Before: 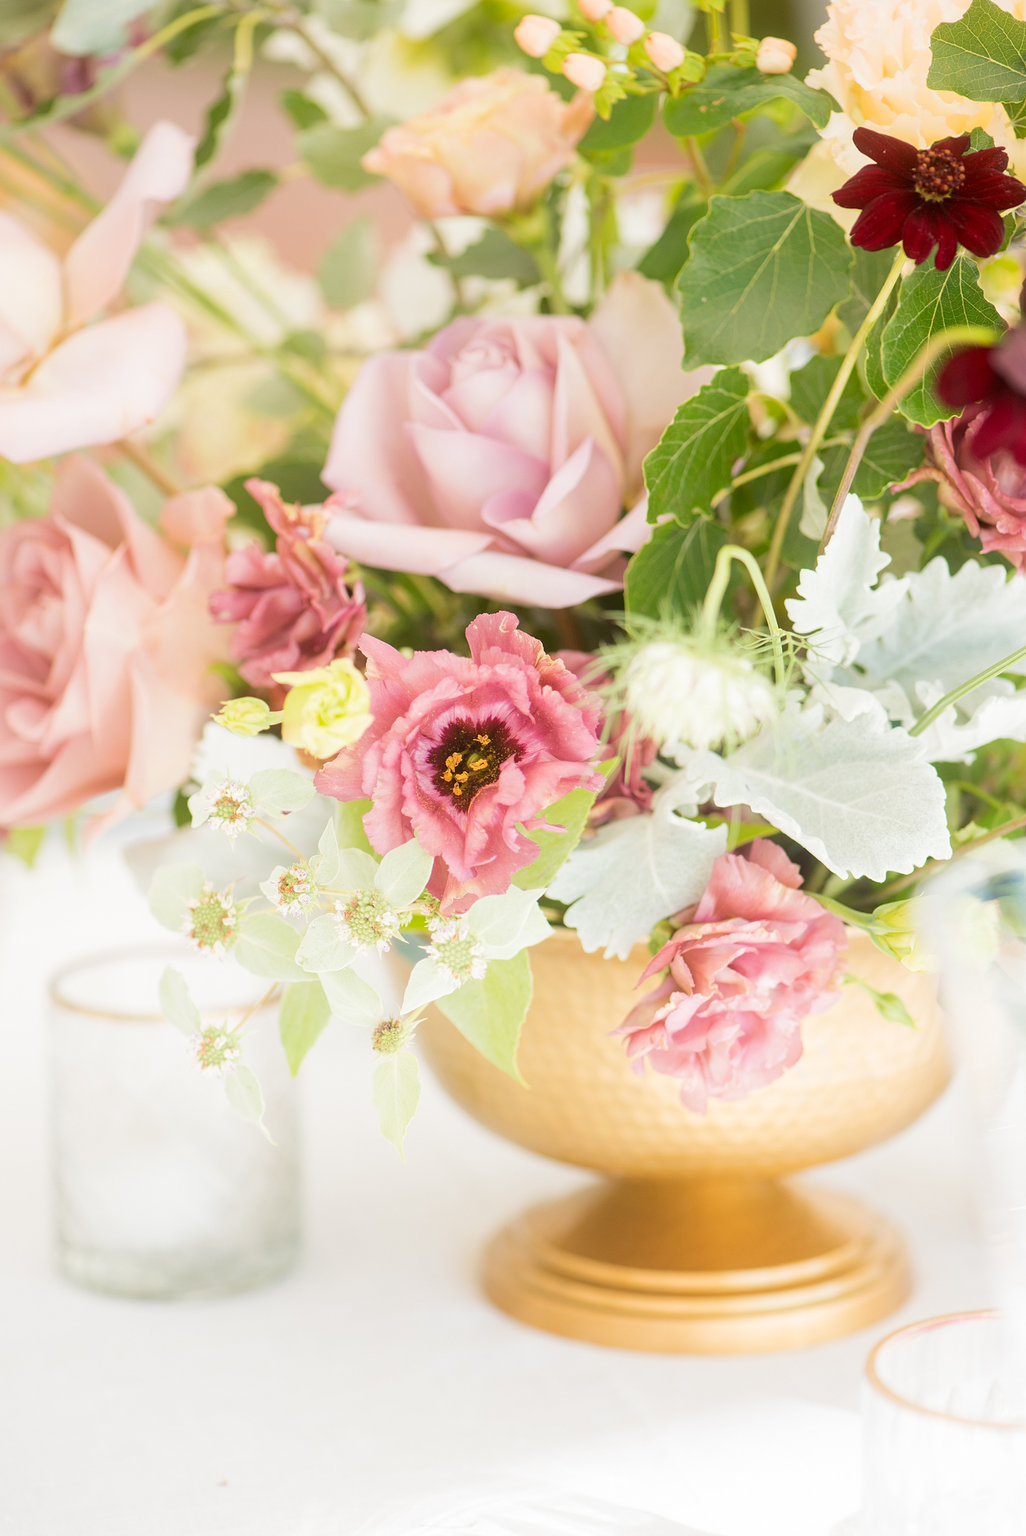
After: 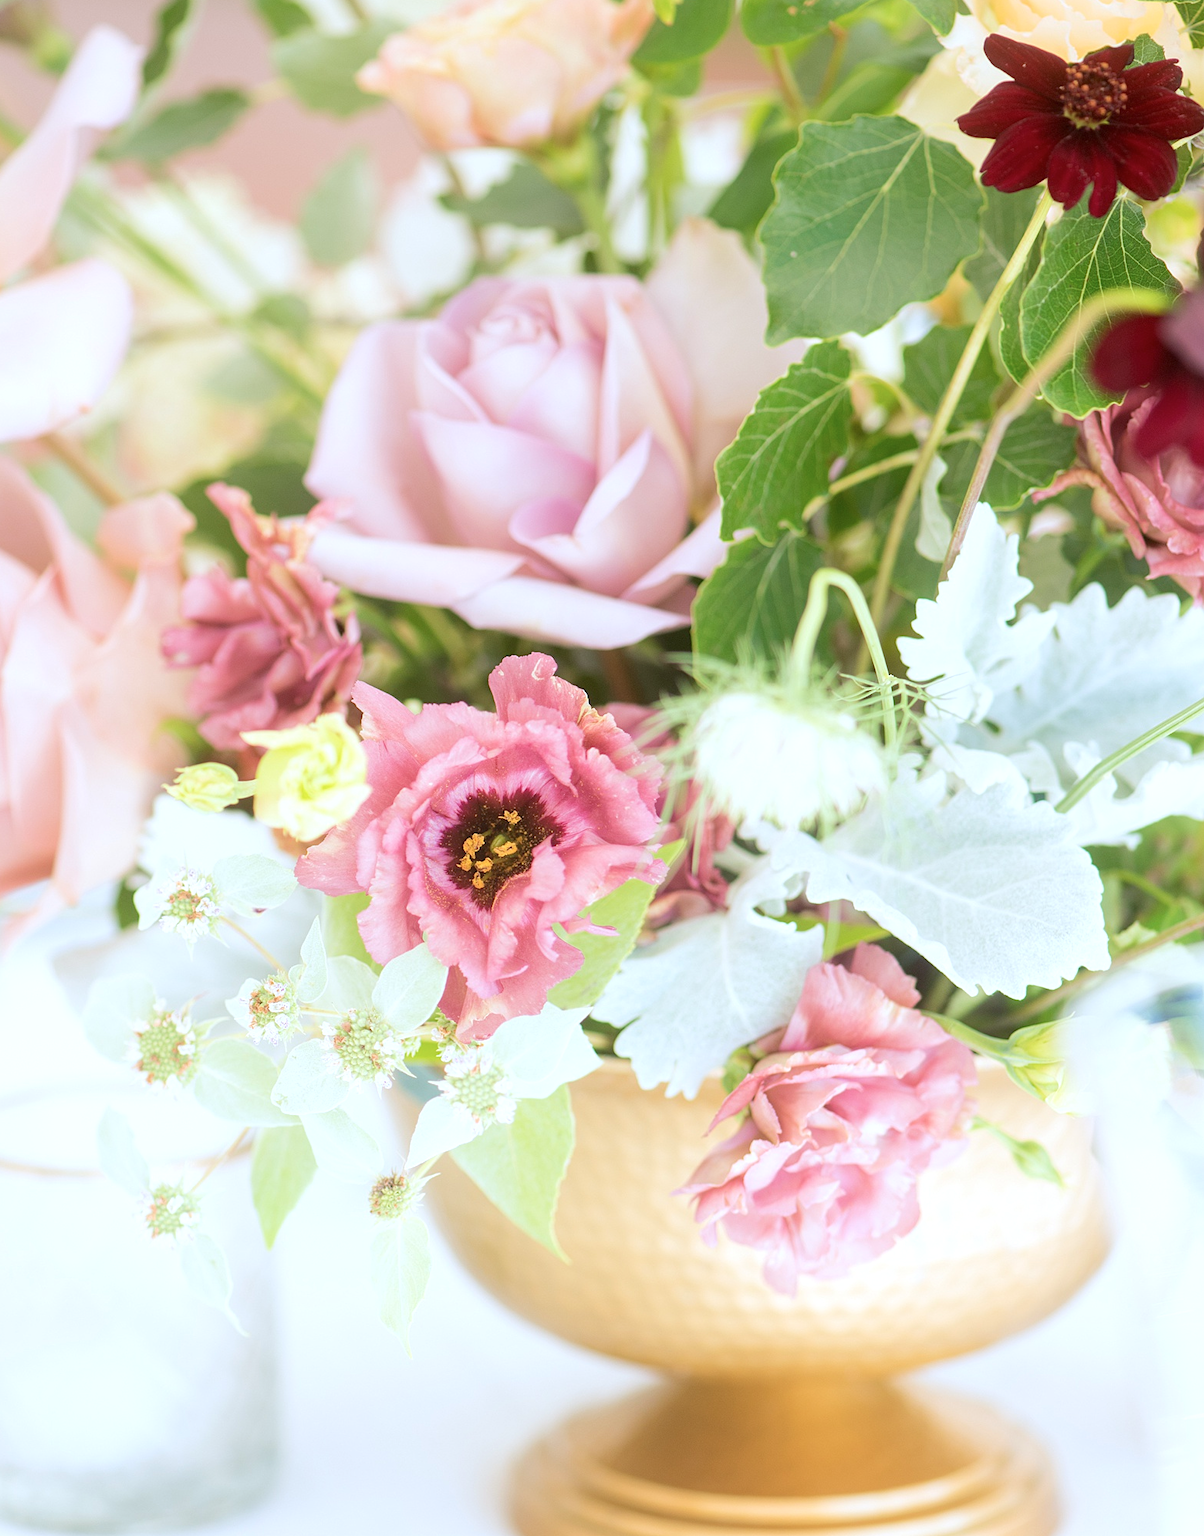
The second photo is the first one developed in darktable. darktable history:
exposure: exposure 0.176 EV, compensate highlight preservation false
color calibration: x 0.372, y 0.386, temperature 4286.4 K, gamut compression 1.74
tone equalizer: edges refinement/feathering 500, mask exposure compensation -1.57 EV, preserve details no
crop: left 8.152%, top 6.59%, bottom 15.195%
